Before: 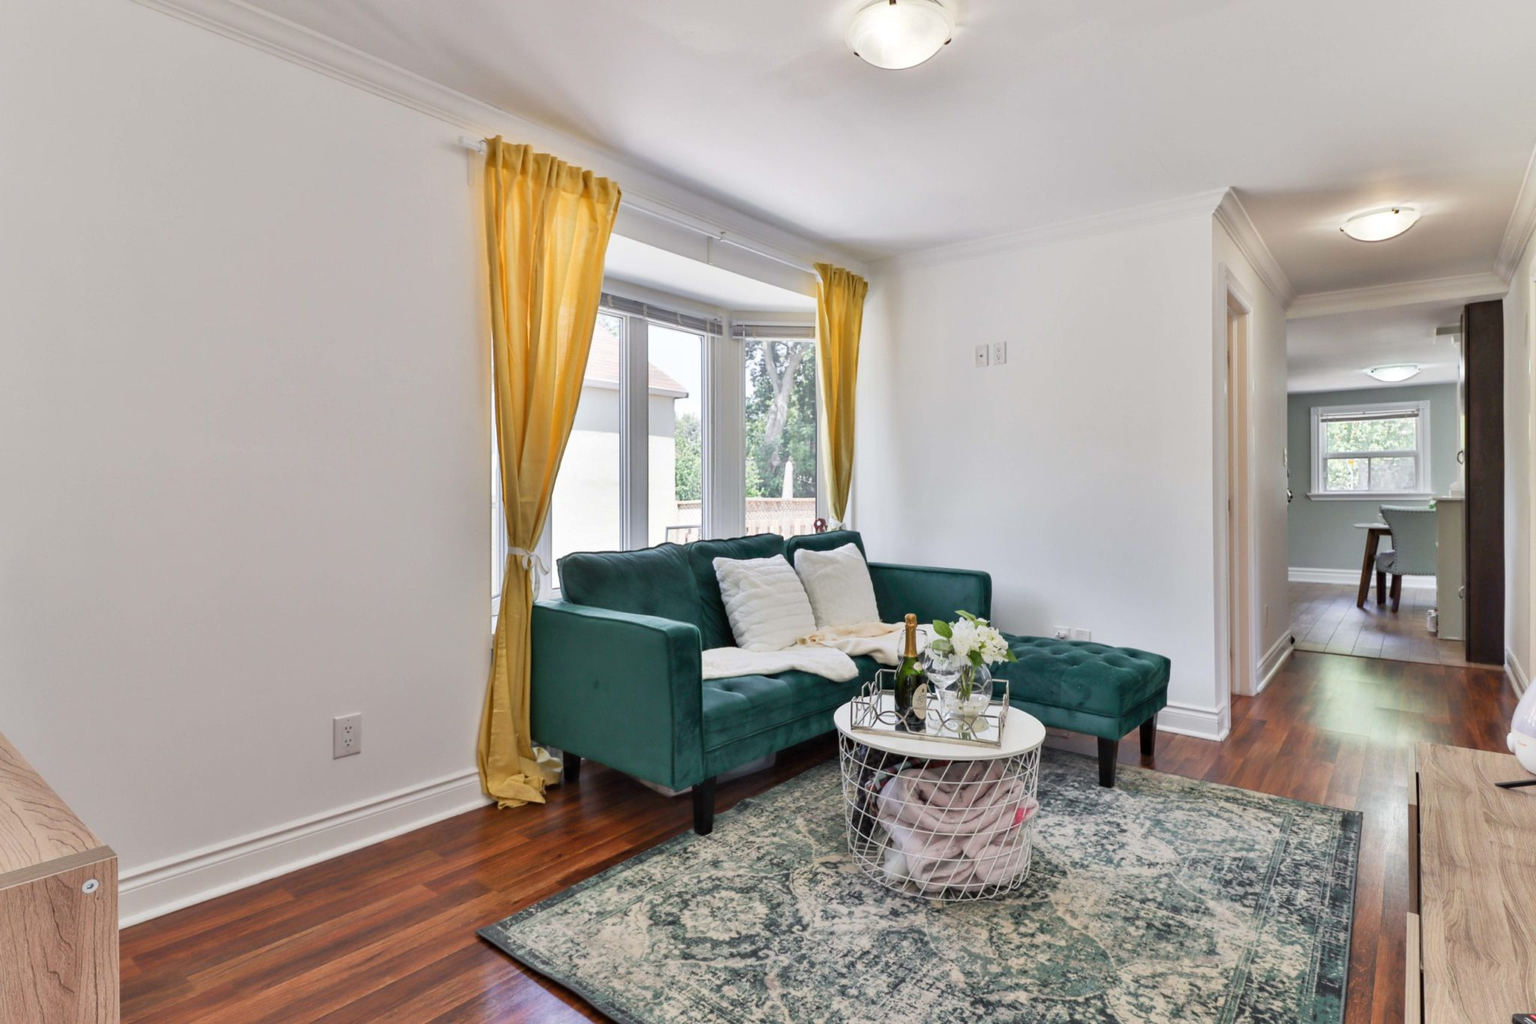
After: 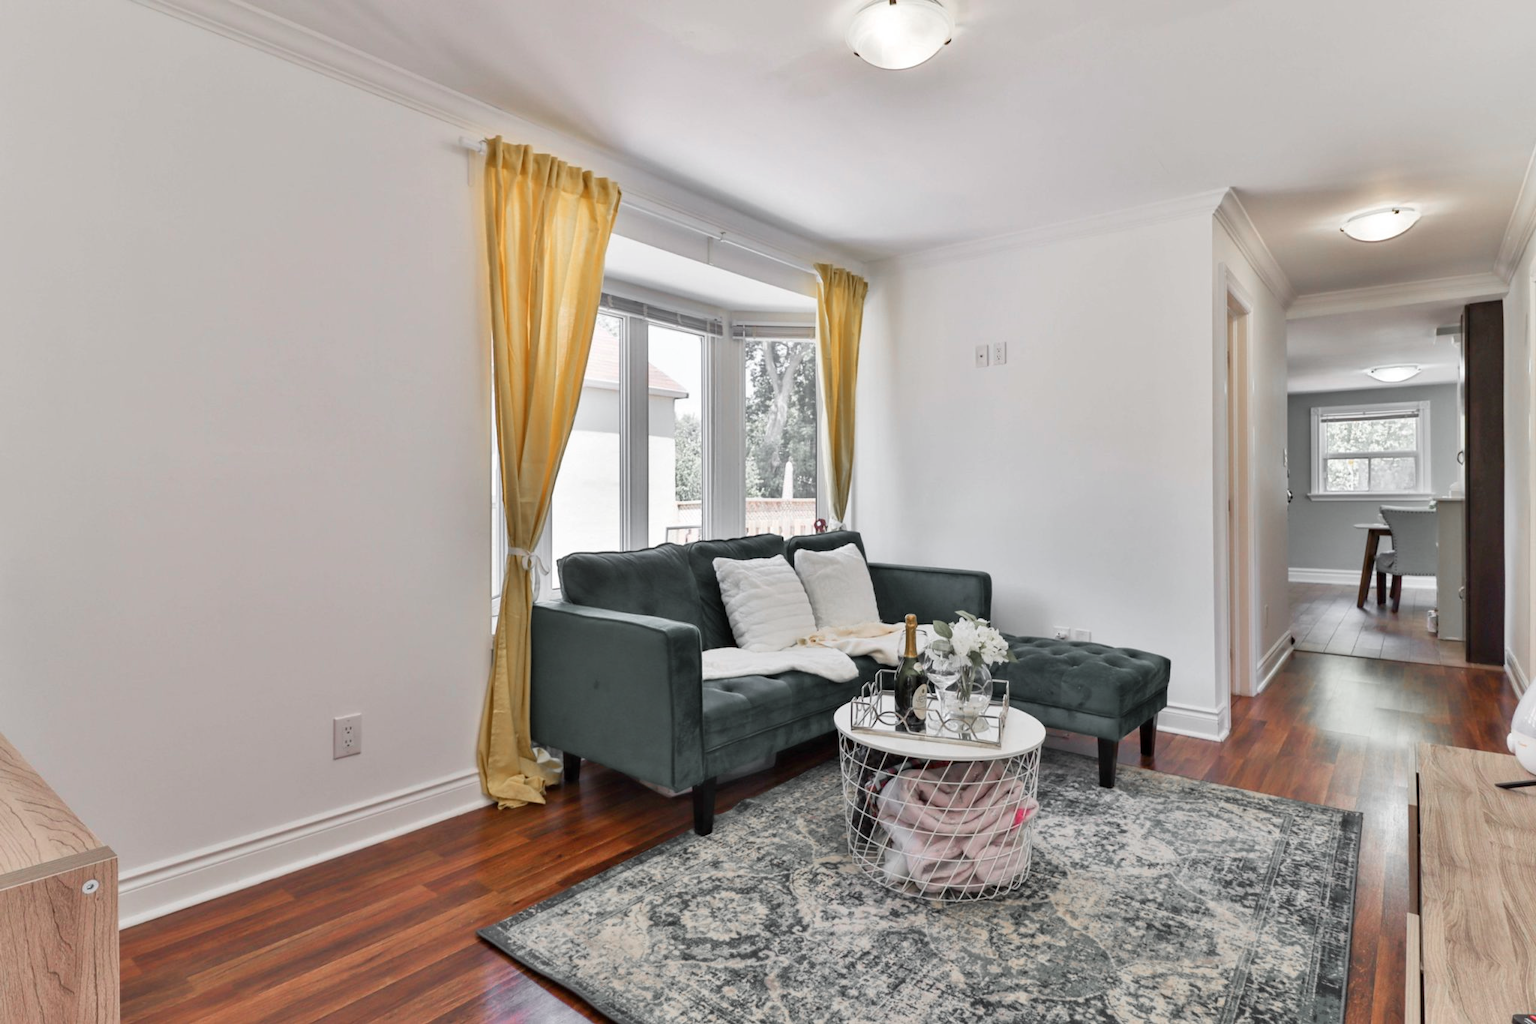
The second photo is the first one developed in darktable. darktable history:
color zones: curves: ch1 [(0, 0.638) (0.193, 0.442) (0.286, 0.15) (0.429, 0.14) (0.571, 0.142) (0.714, 0.154) (0.857, 0.175) (1, 0.638)]
